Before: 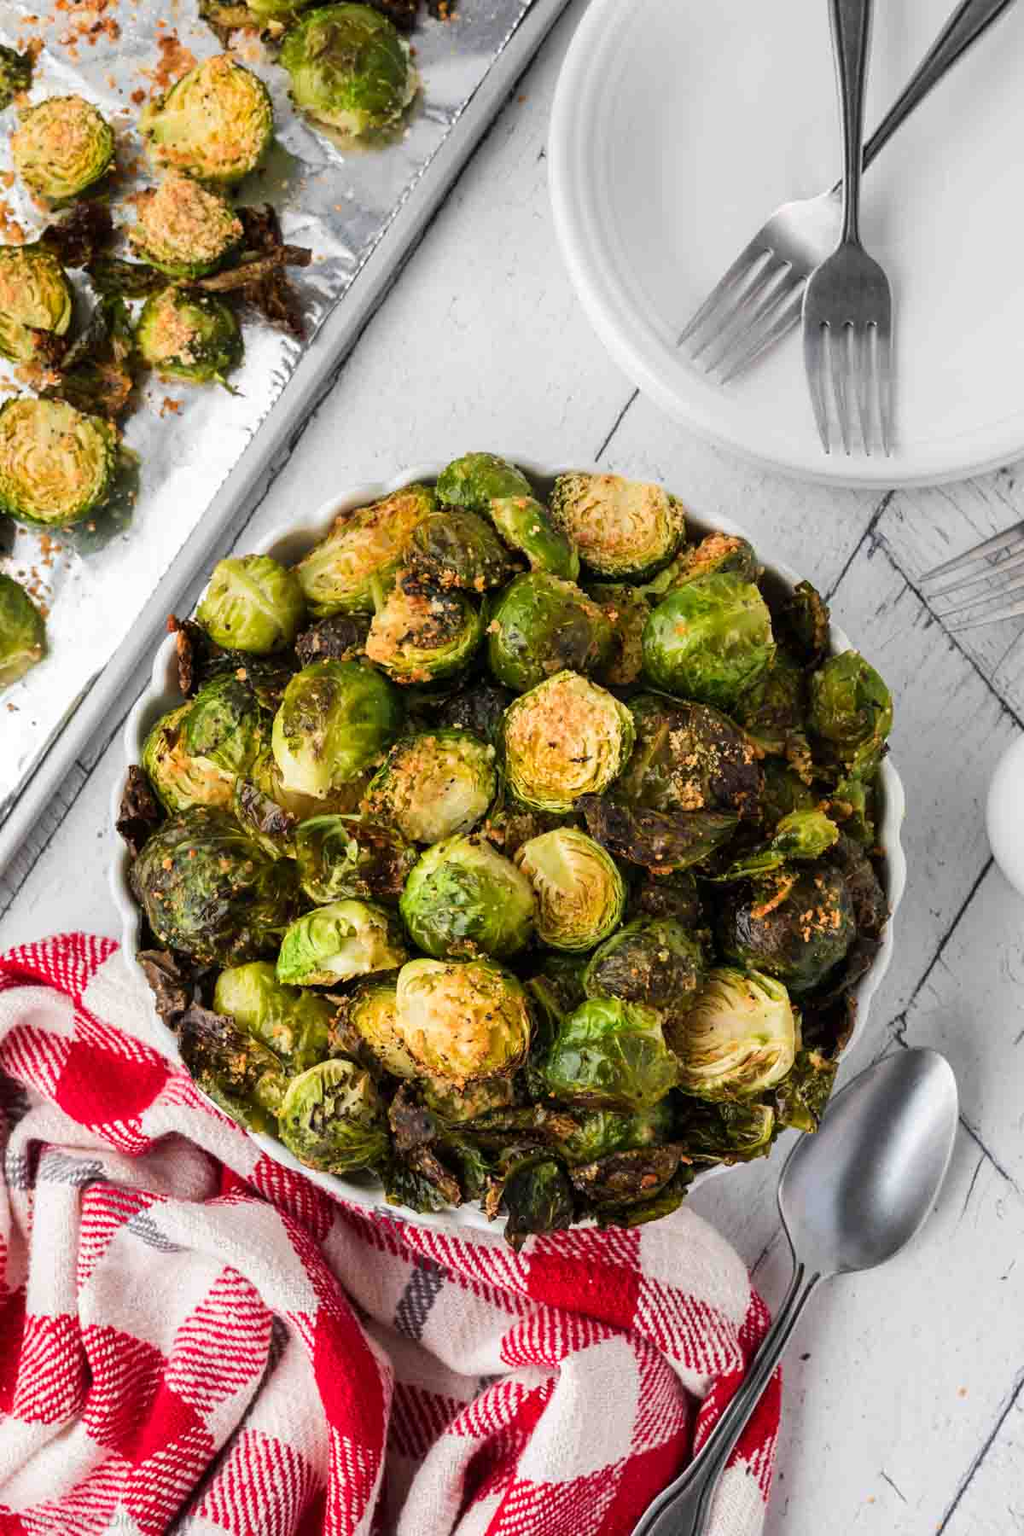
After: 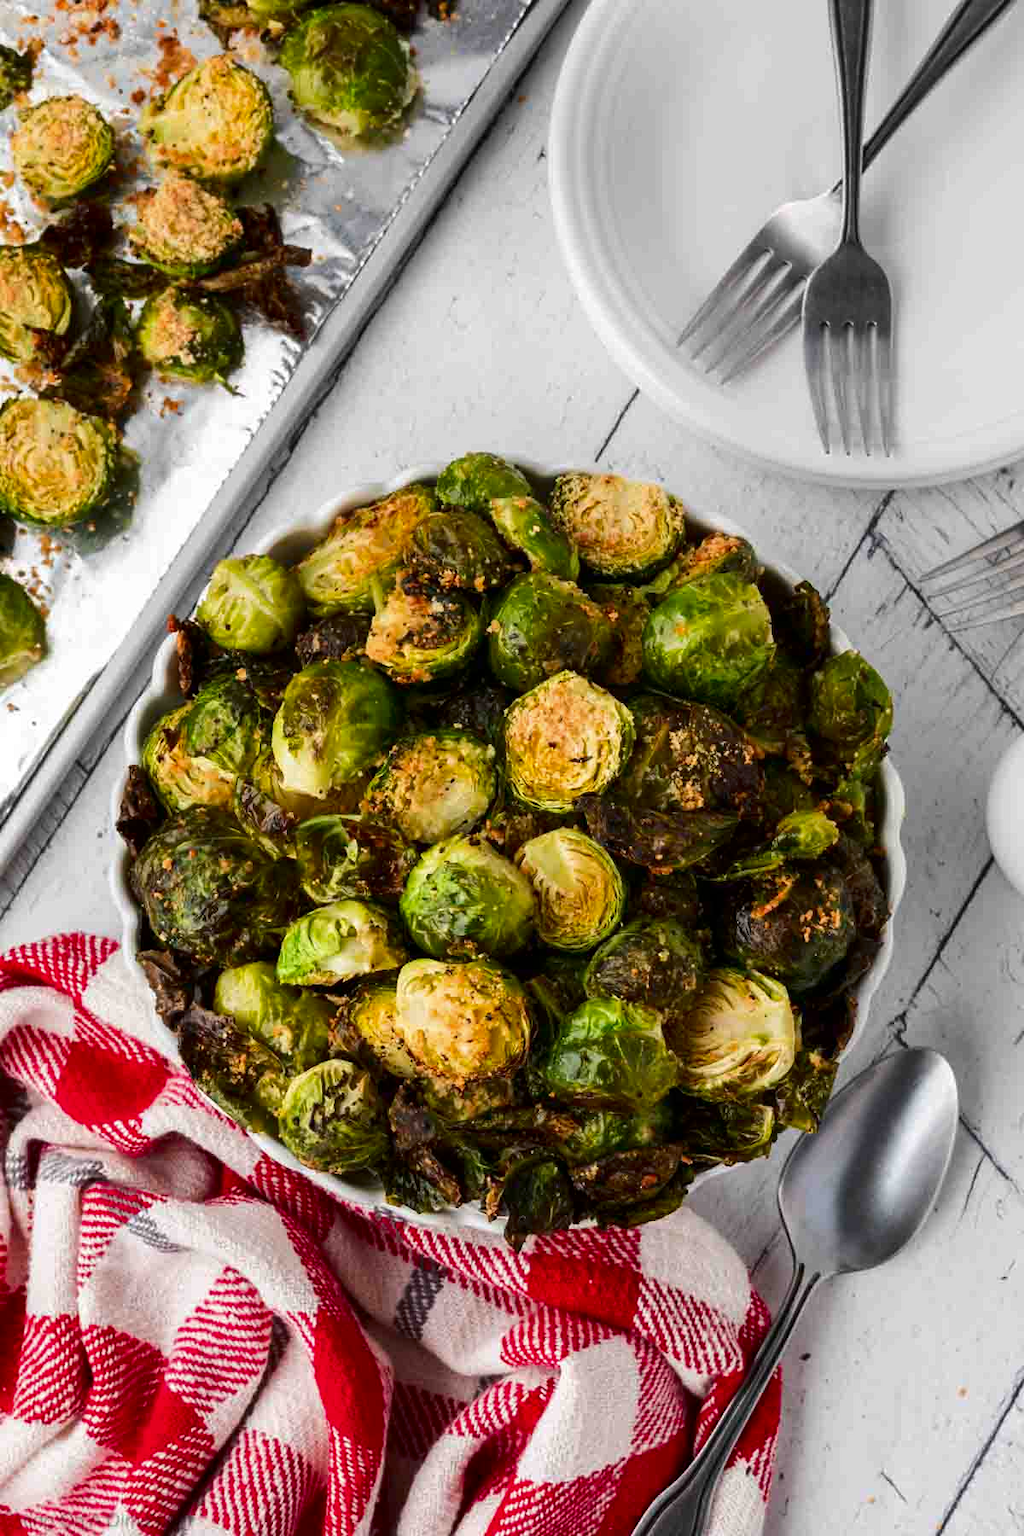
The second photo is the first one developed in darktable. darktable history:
contrast brightness saturation: contrast 0.069, brightness -0.133, saturation 0.064
tone equalizer: edges refinement/feathering 500, mask exposure compensation -1.57 EV, preserve details no
